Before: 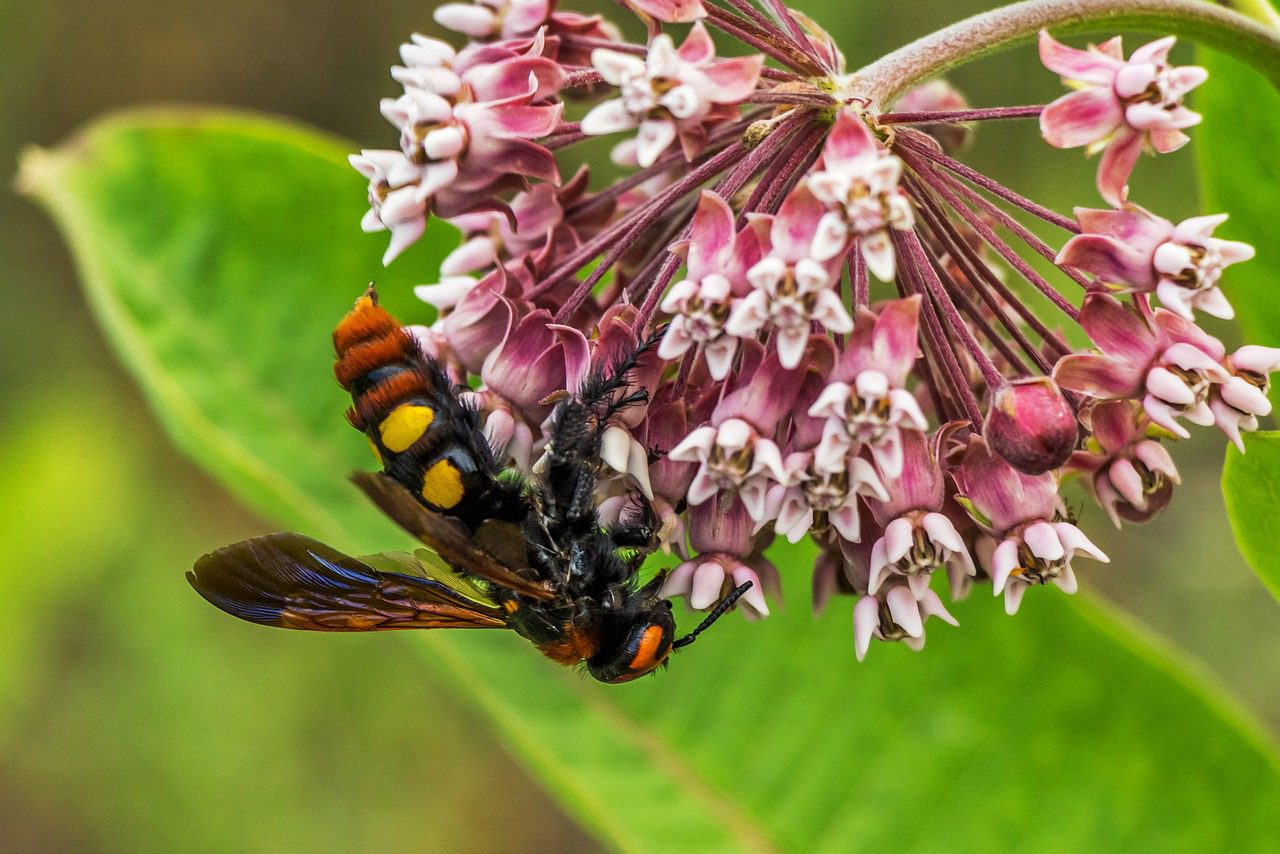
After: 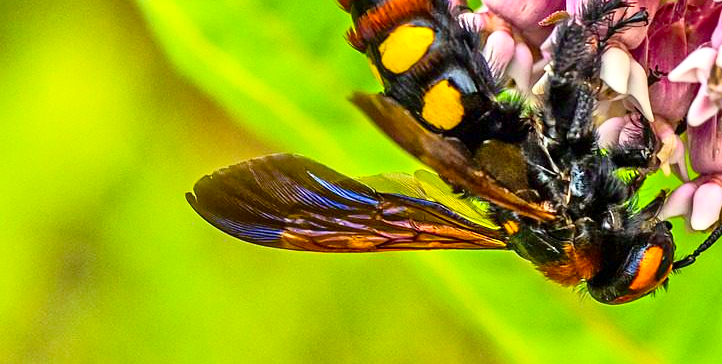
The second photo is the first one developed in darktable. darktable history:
crop: top 44.483%, right 43.593%, bottom 12.892%
contrast brightness saturation: contrast 0.28
color balance rgb: perceptual saturation grading › global saturation 30%, global vibrance 20%
tone equalizer: -8 EV 2 EV, -7 EV 2 EV, -6 EV 2 EV, -5 EV 2 EV, -4 EV 2 EV, -3 EV 1.5 EV, -2 EV 1 EV, -1 EV 0.5 EV
sharpen: amount 0.2
